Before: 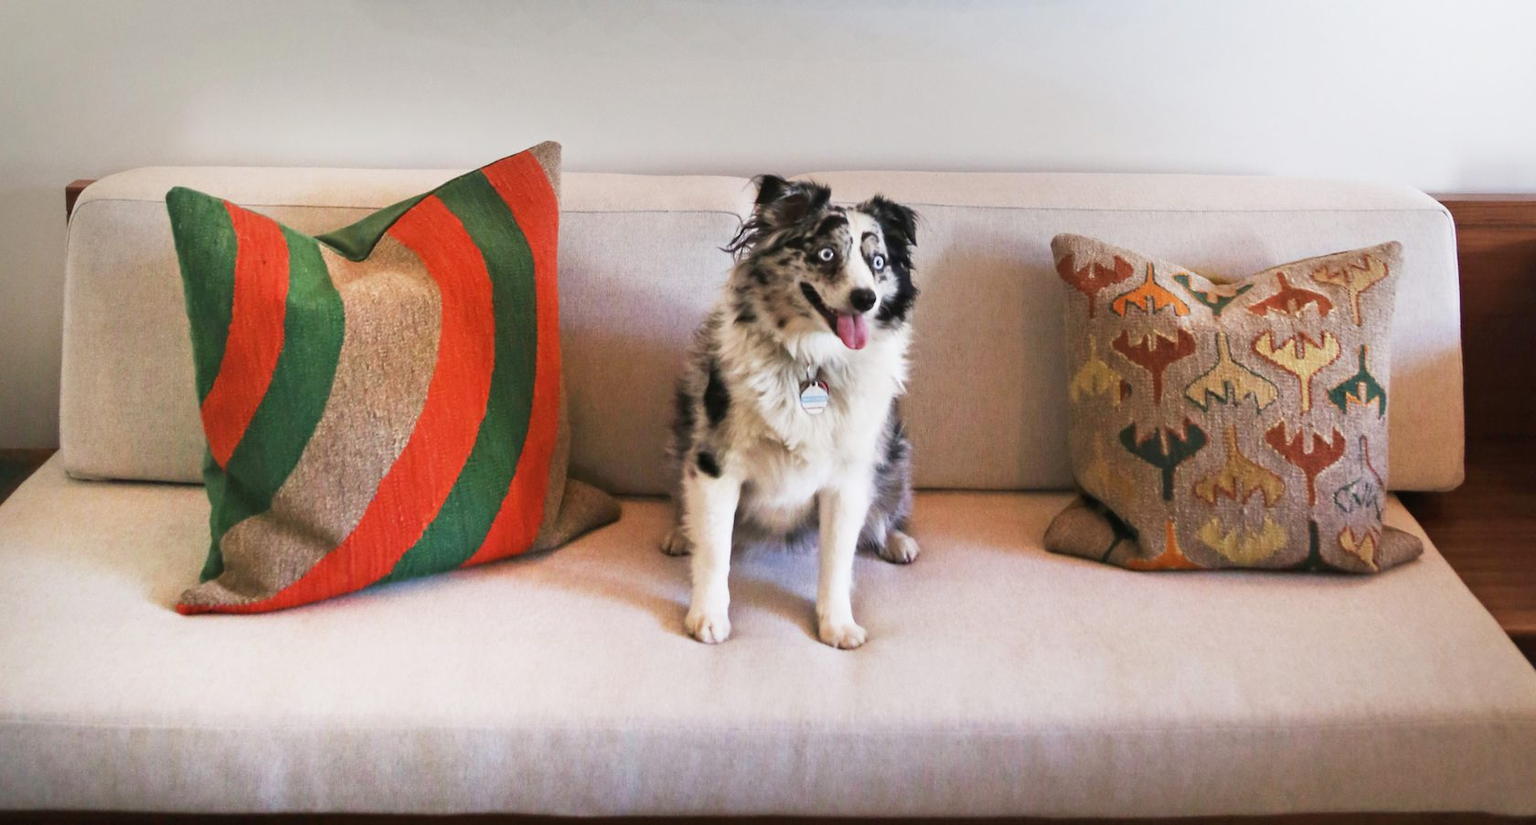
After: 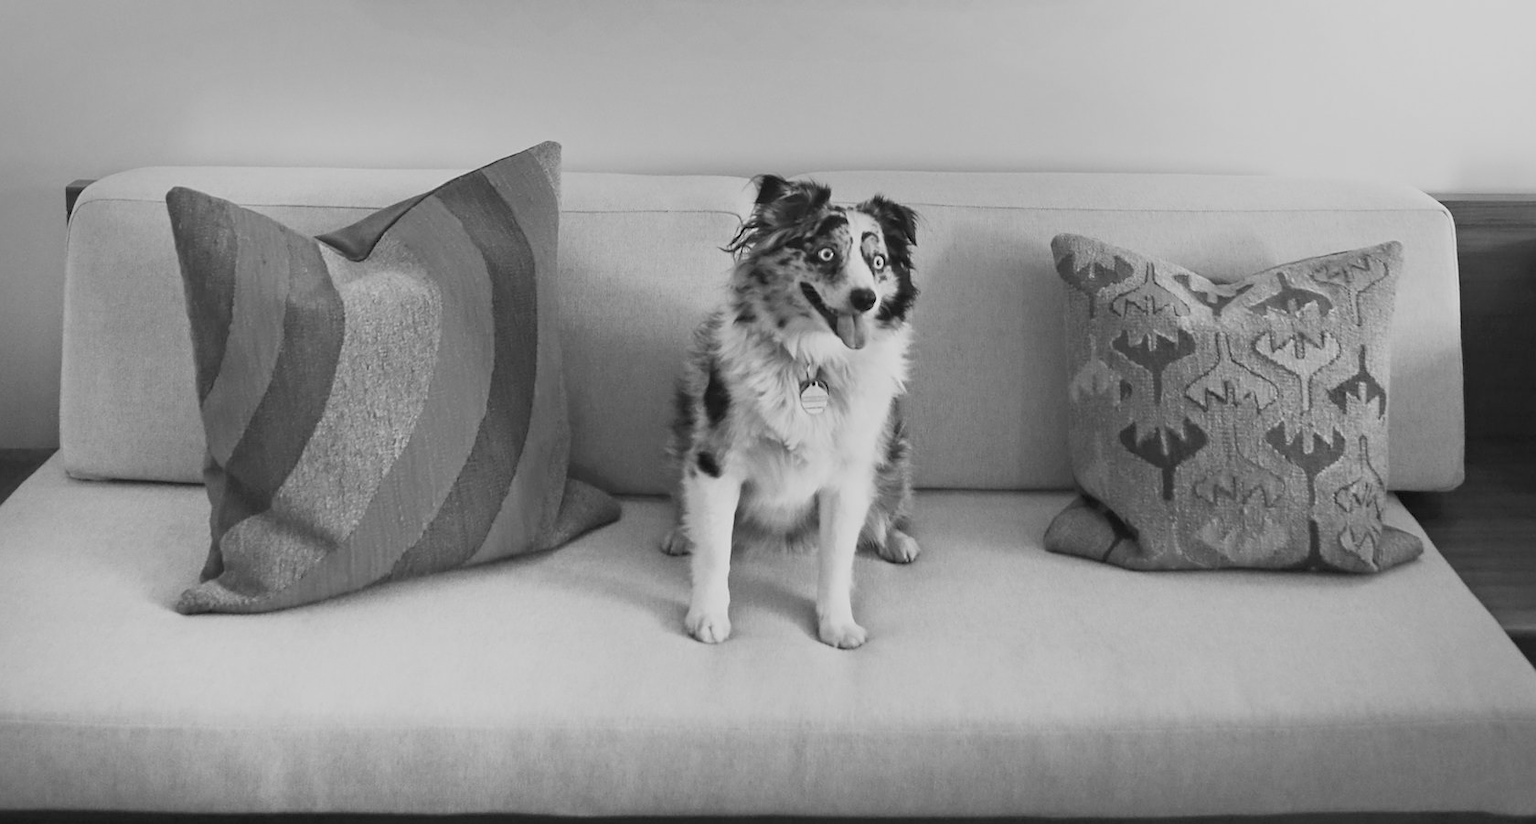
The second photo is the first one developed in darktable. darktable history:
monochrome: on, module defaults
sharpen: amount 0.2
color balance rgb: shadows lift › chroma 1%, shadows lift › hue 113°, highlights gain › chroma 0.2%, highlights gain › hue 333°, perceptual saturation grading › global saturation 20%, perceptual saturation grading › highlights -50%, perceptual saturation grading › shadows 25%, contrast -20%
